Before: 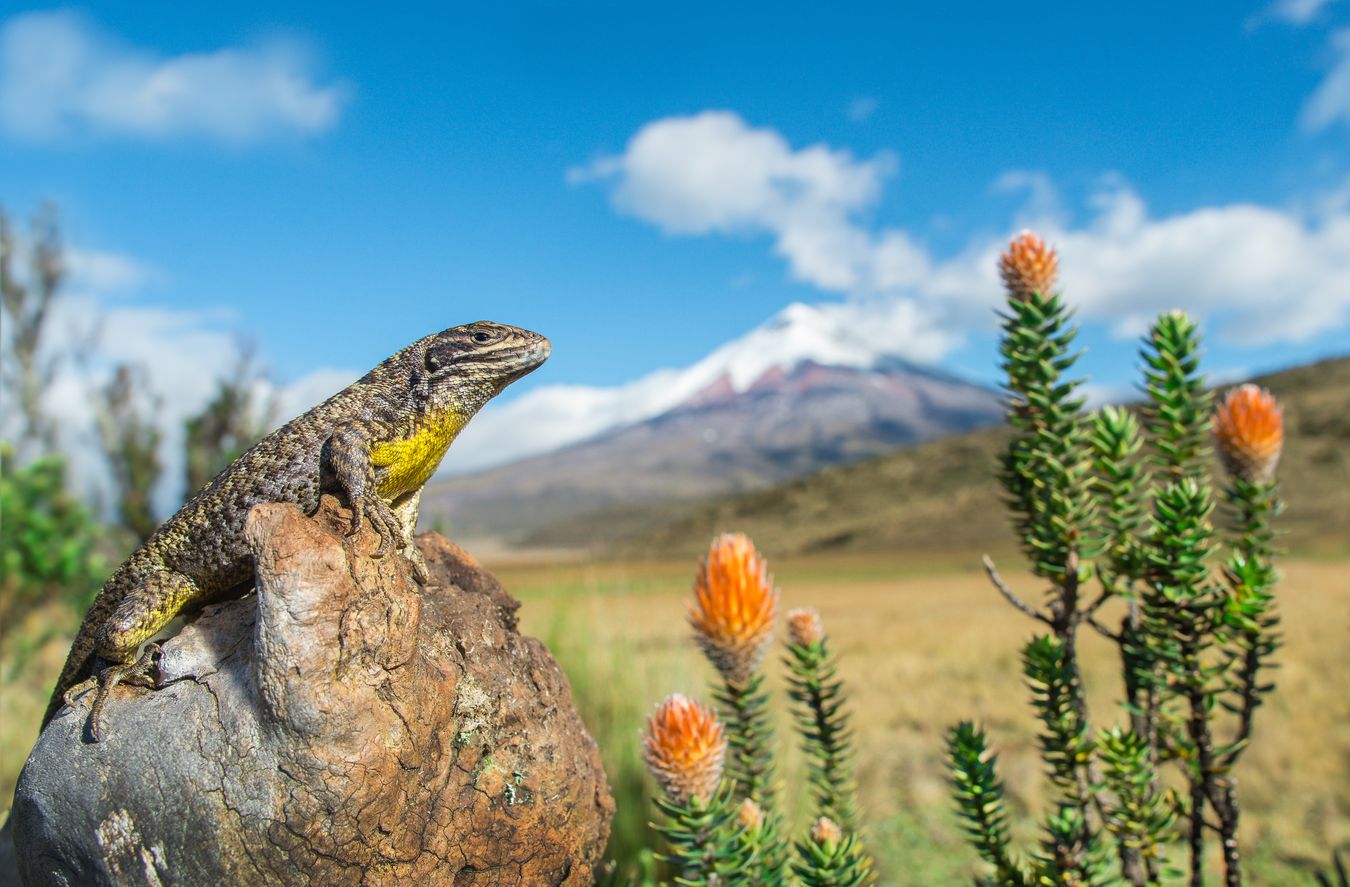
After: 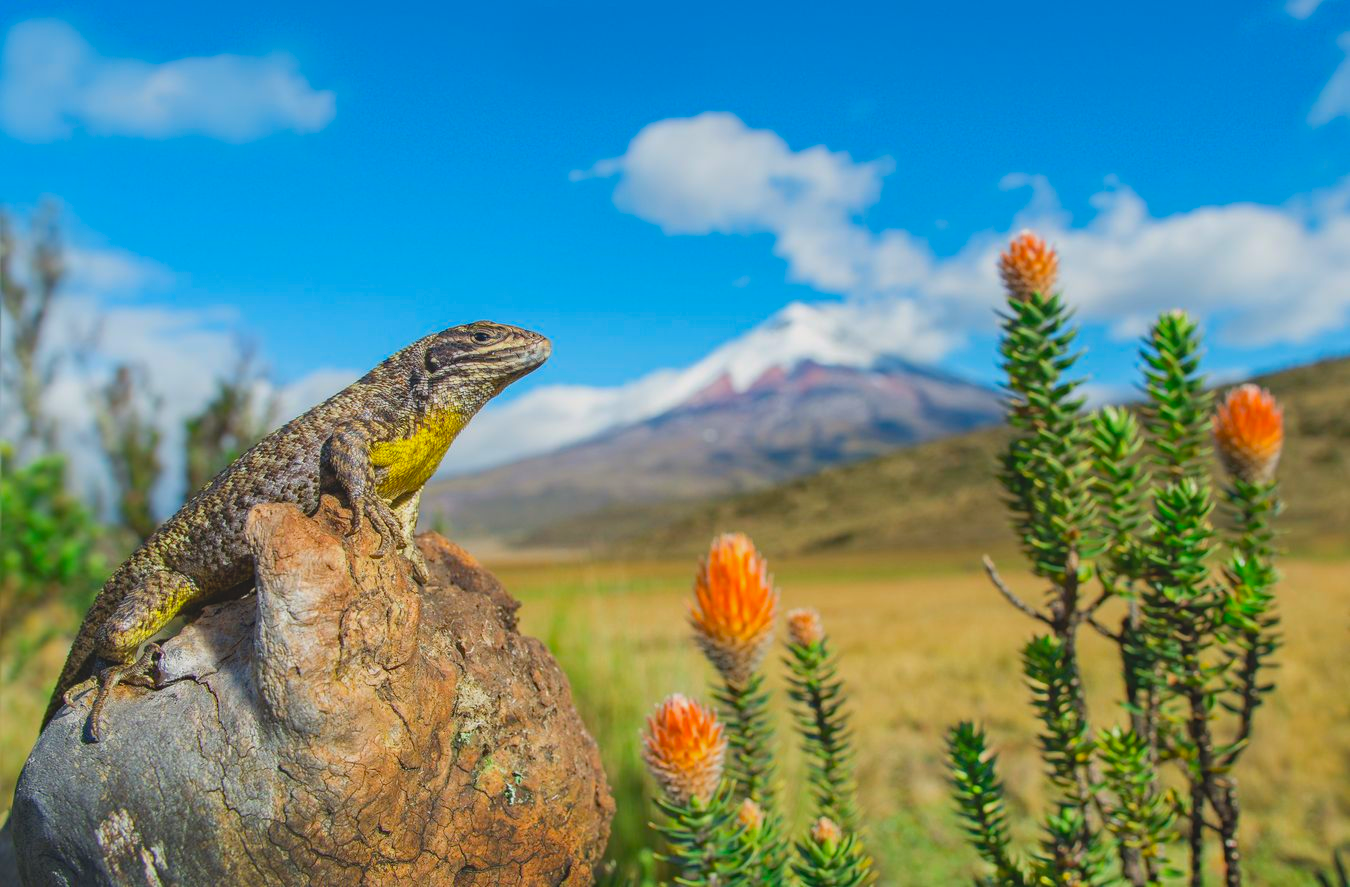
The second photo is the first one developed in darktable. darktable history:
haze removal: compatibility mode true, adaptive false
contrast brightness saturation: contrast -0.185, saturation 0.187
